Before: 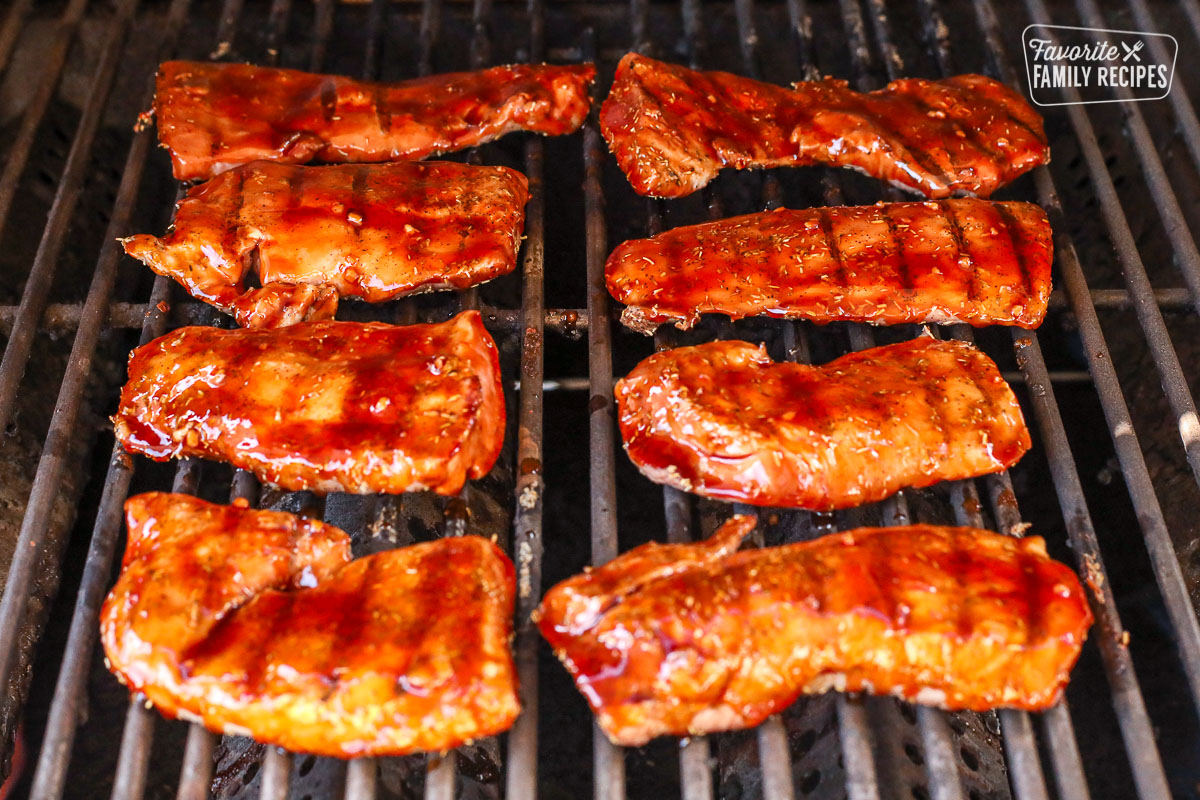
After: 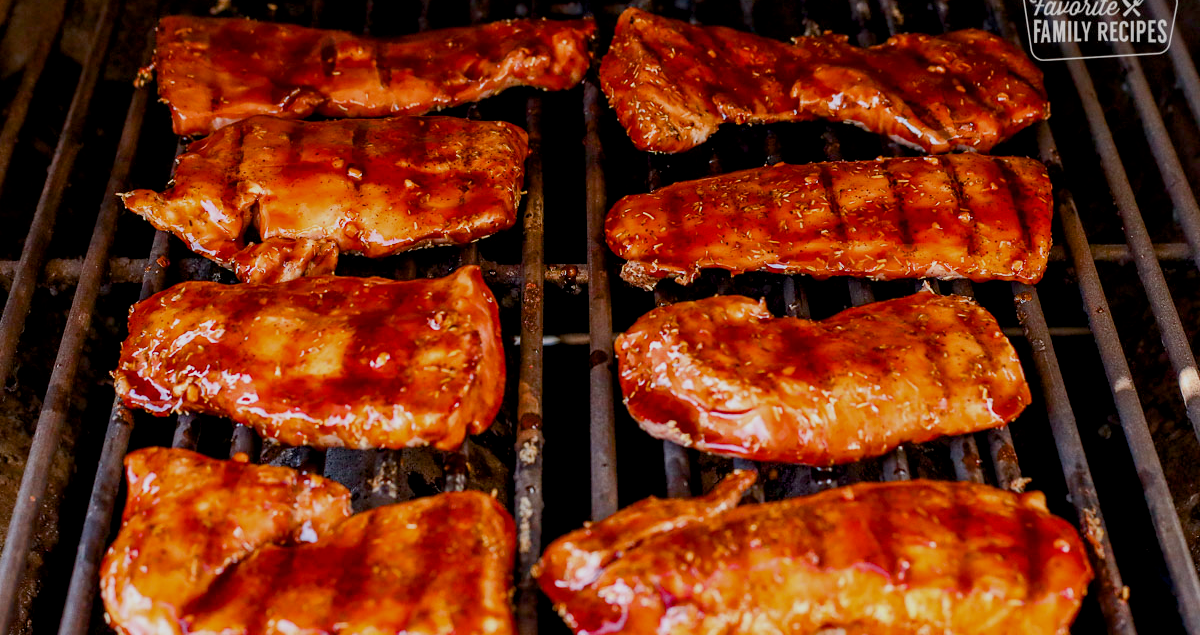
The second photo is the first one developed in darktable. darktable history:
crop and rotate: top 5.668%, bottom 14.898%
color balance rgb: perceptual saturation grading › global saturation 14.077%, perceptual saturation grading › highlights -25.879%, perceptual saturation grading › shadows 29.833%, global vibrance 14.887%
exposure: black level correction 0.011, exposure -0.472 EV, compensate highlight preservation false
